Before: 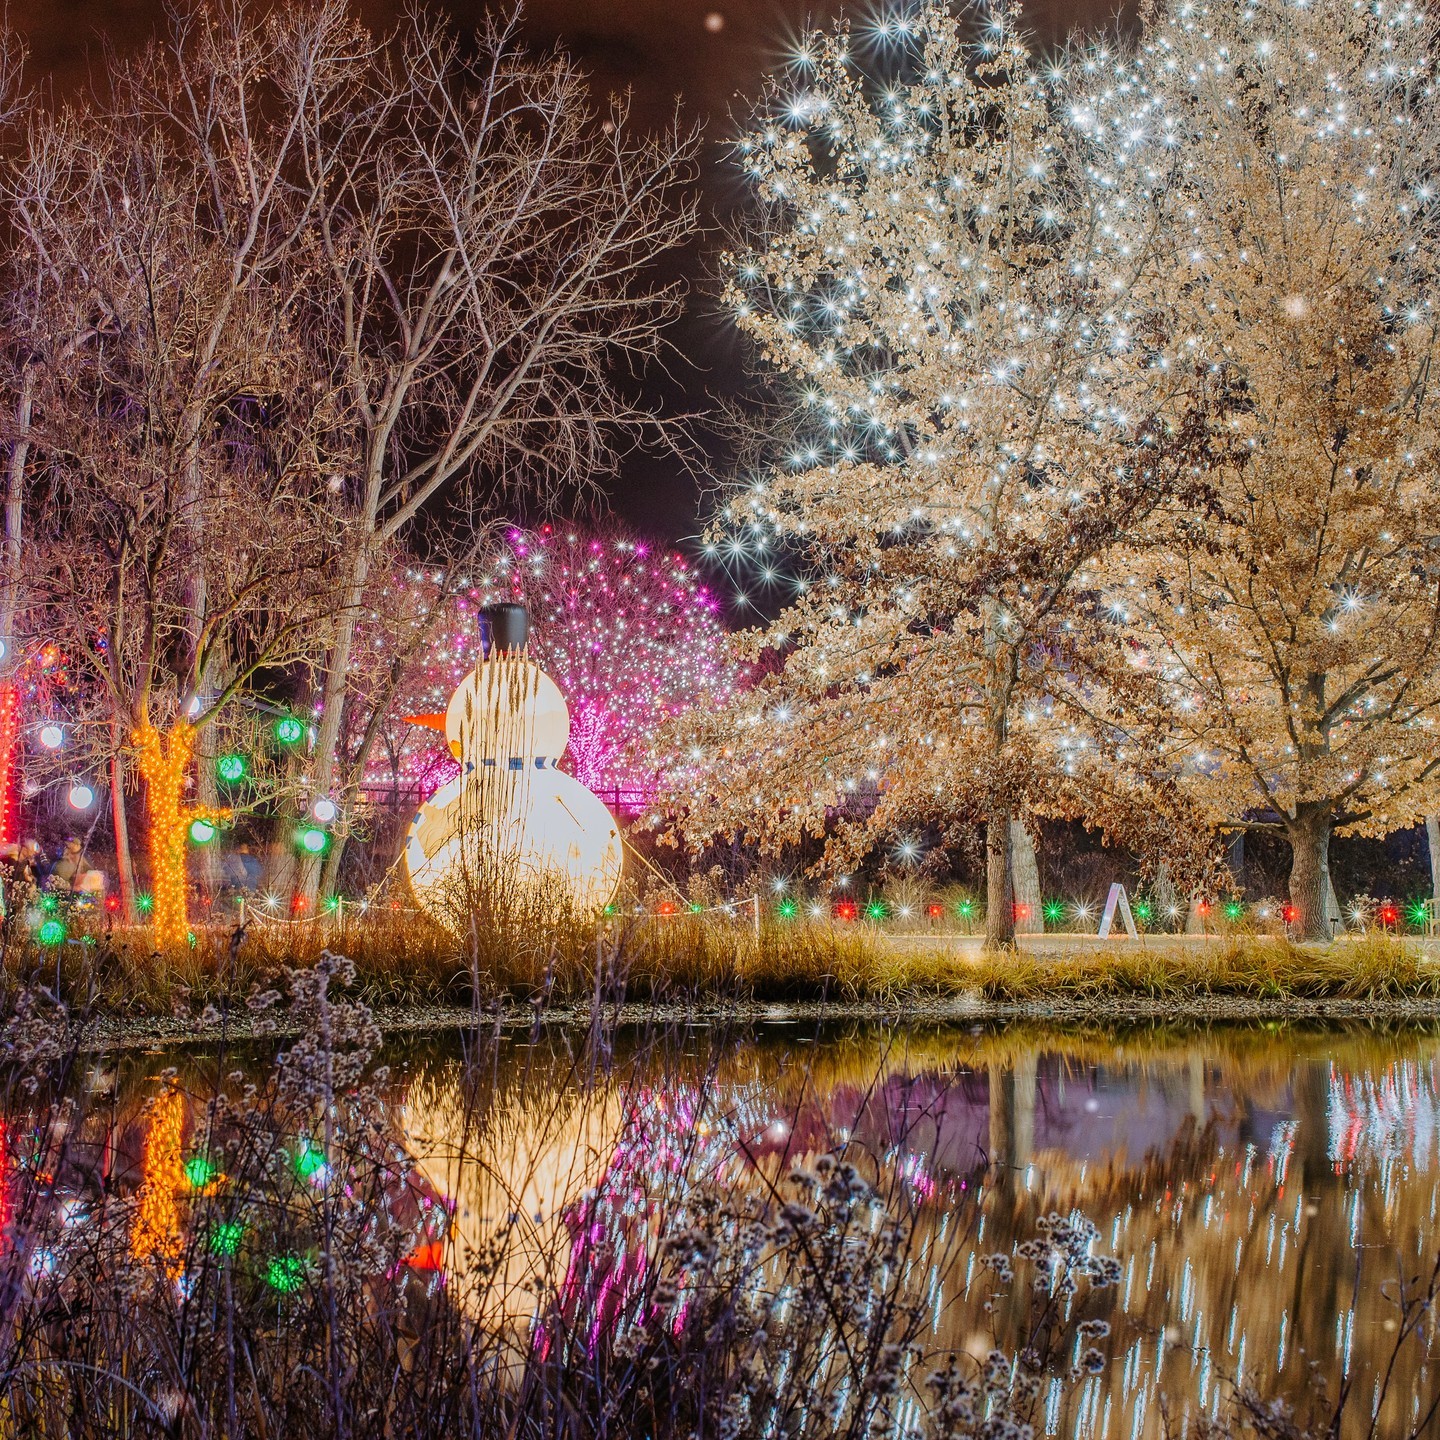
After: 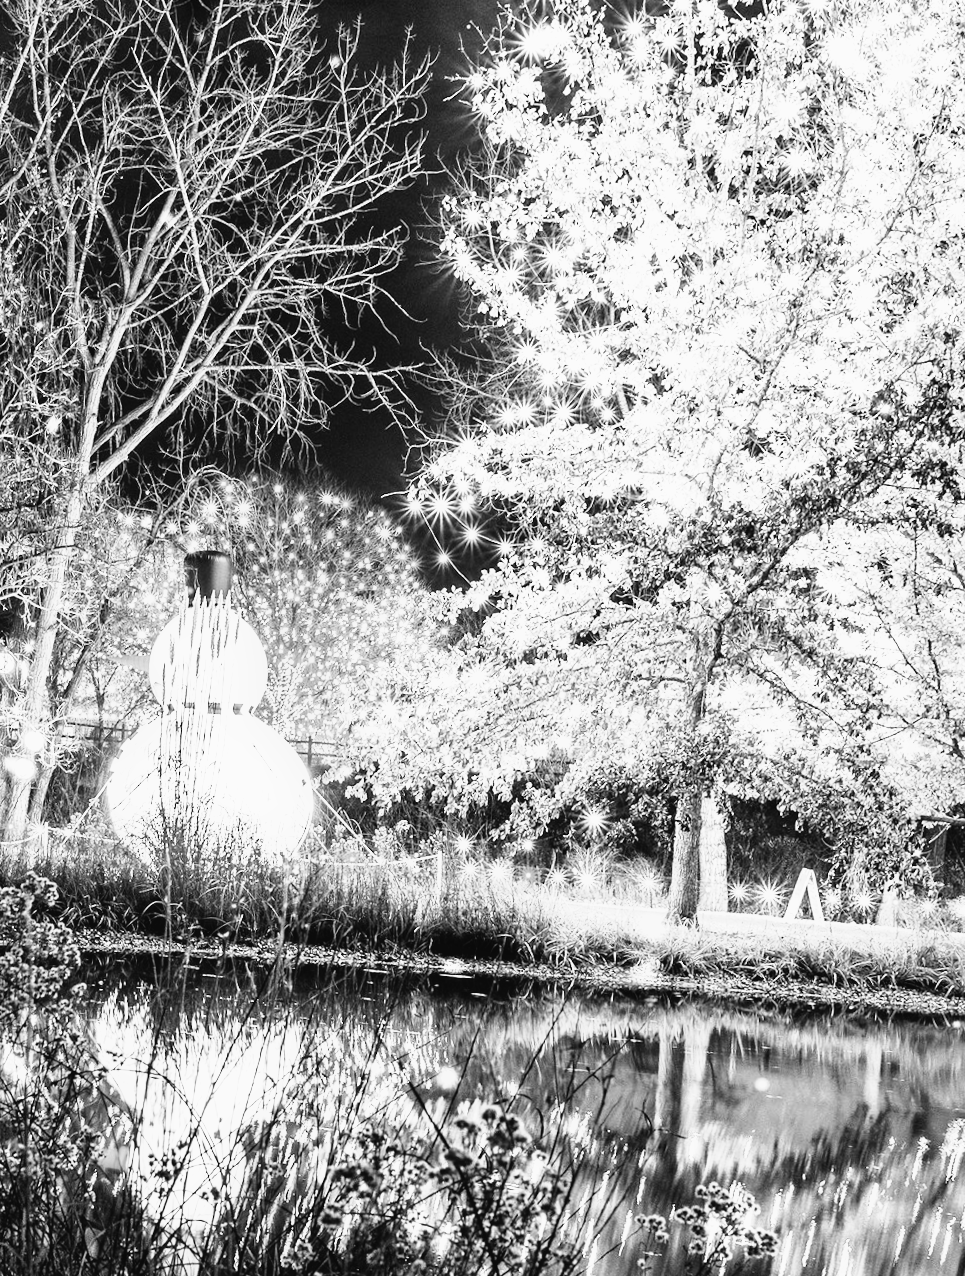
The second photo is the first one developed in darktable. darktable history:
crop and rotate: angle -3.27°, left 14.277%, top 0.028%, right 10.766%, bottom 0.028%
tone curve: curves: ch0 [(0.003, 0.029) (0.202, 0.232) (0.46, 0.56) (0.611, 0.739) (0.843, 0.941) (1, 0.99)]; ch1 [(0, 0) (0.35, 0.356) (0.45, 0.453) (0.508, 0.515) (0.617, 0.601) (1, 1)]; ch2 [(0, 0) (0.456, 0.469) (0.5, 0.5) (0.556, 0.566) (0.635, 0.642) (1, 1)], color space Lab, independent channels, preserve colors none
rotate and perspective: rotation 0.062°, lens shift (vertical) 0.115, lens shift (horizontal) -0.133, crop left 0.047, crop right 0.94, crop top 0.061, crop bottom 0.94
color correction: highlights a* 2.72, highlights b* 22.8
exposure: exposure 0.178 EV, compensate exposure bias true, compensate highlight preservation false
color balance rgb: linear chroma grading › shadows -2.2%, linear chroma grading › highlights -15%, linear chroma grading › global chroma -10%, linear chroma grading › mid-tones -10%, perceptual saturation grading › global saturation 45%, perceptual saturation grading › highlights -50%, perceptual saturation grading › shadows 30%, perceptual brilliance grading › global brilliance 18%, global vibrance 45%
filmic rgb: white relative exposure 2.2 EV, hardness 6.97
monochrome: a -6.99, b 35.61, size 1.4
